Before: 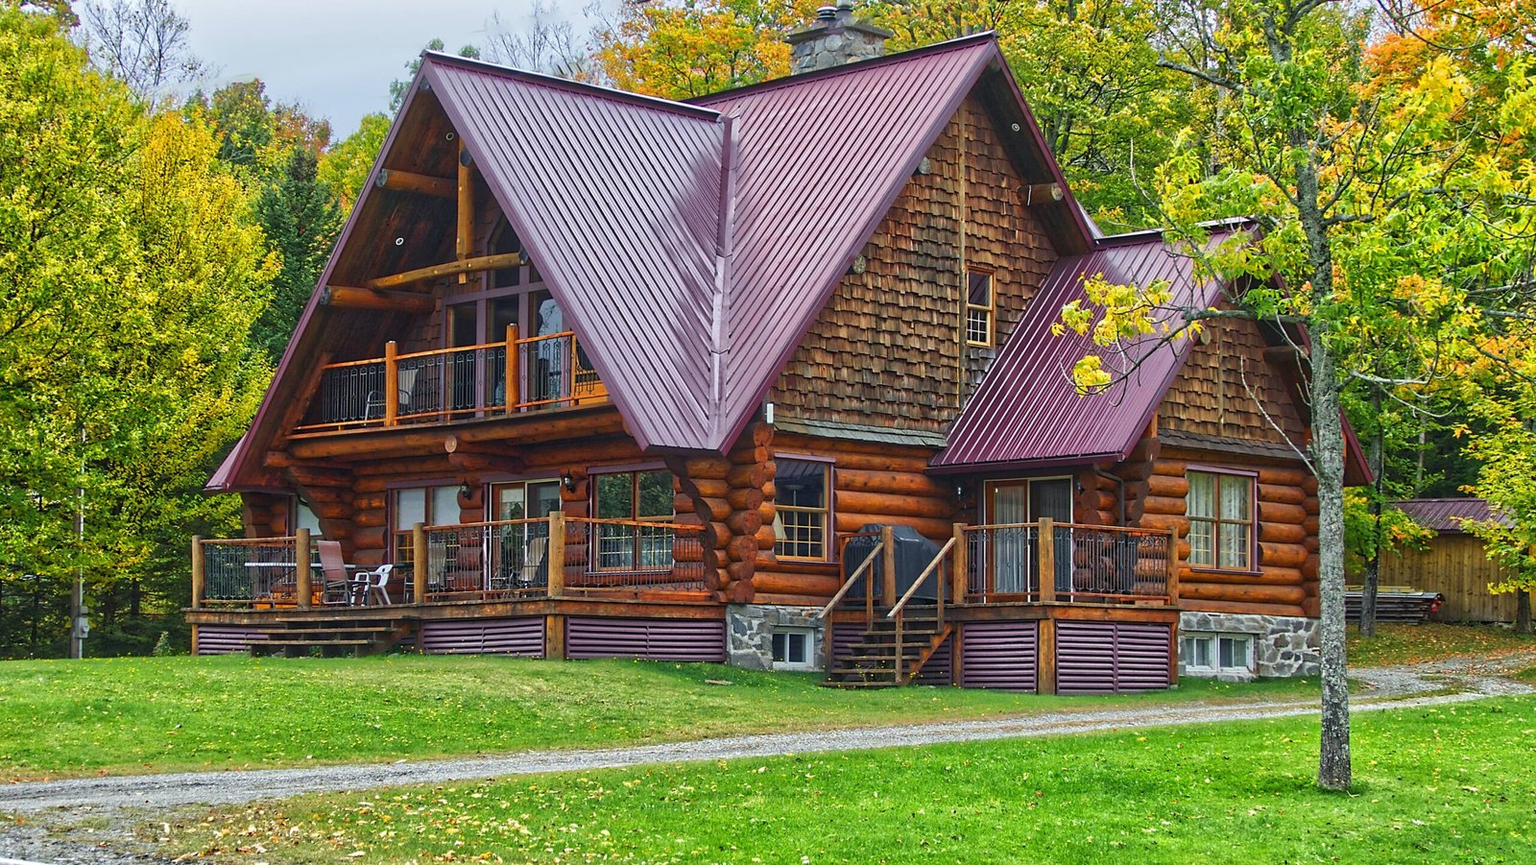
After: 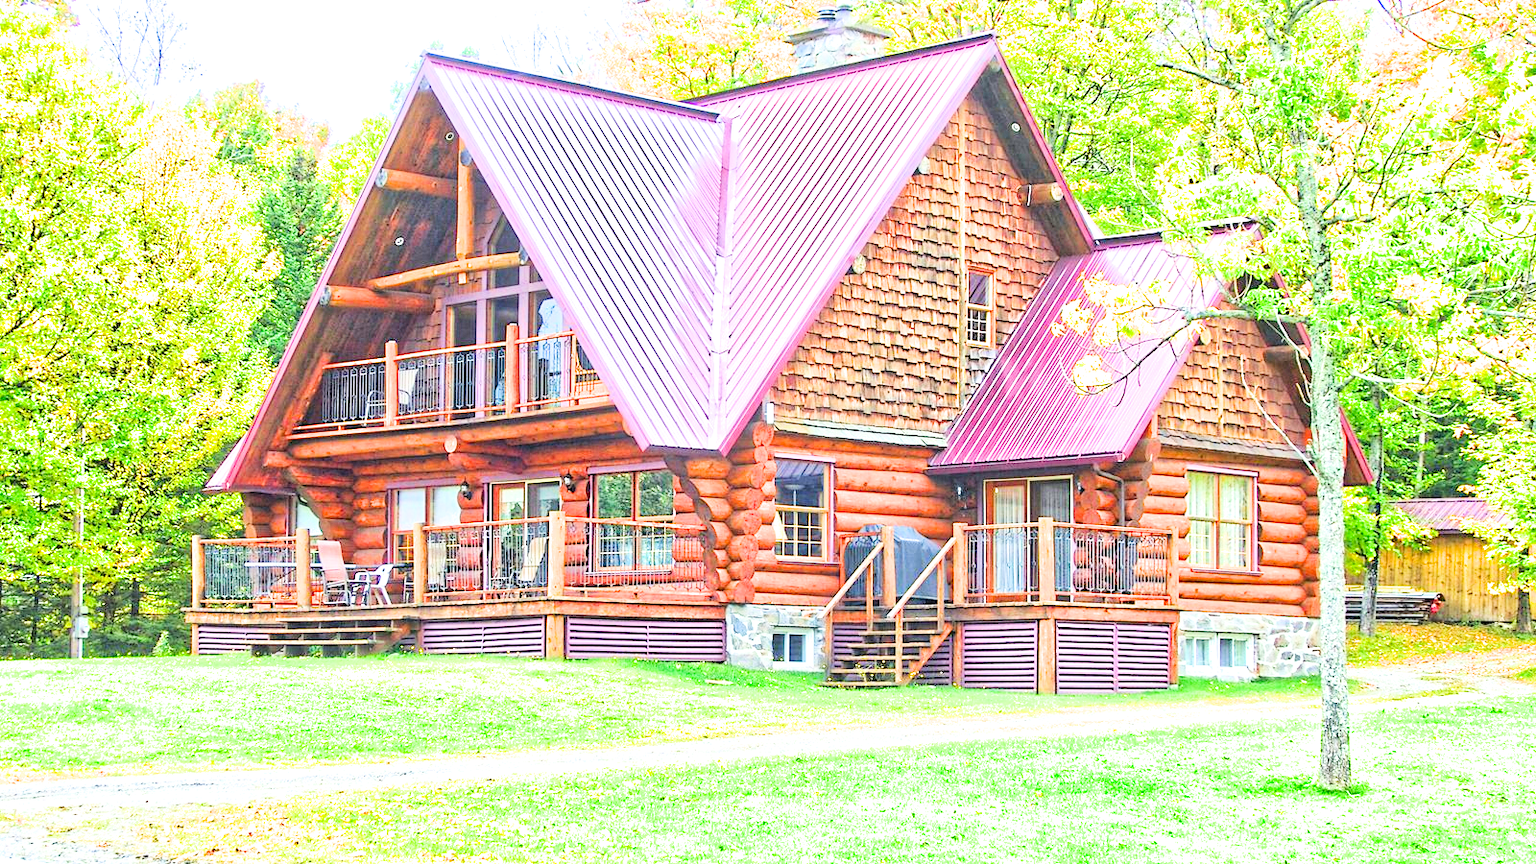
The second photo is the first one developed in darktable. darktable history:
exposure: exposure 3 EV, compensate highlight preservation false
filmic rgb: black relative exposure -5 EV, hardness 2.88, contrast 1.3
contrast brightness saturation: contrast 0.09, saturation 0.28
